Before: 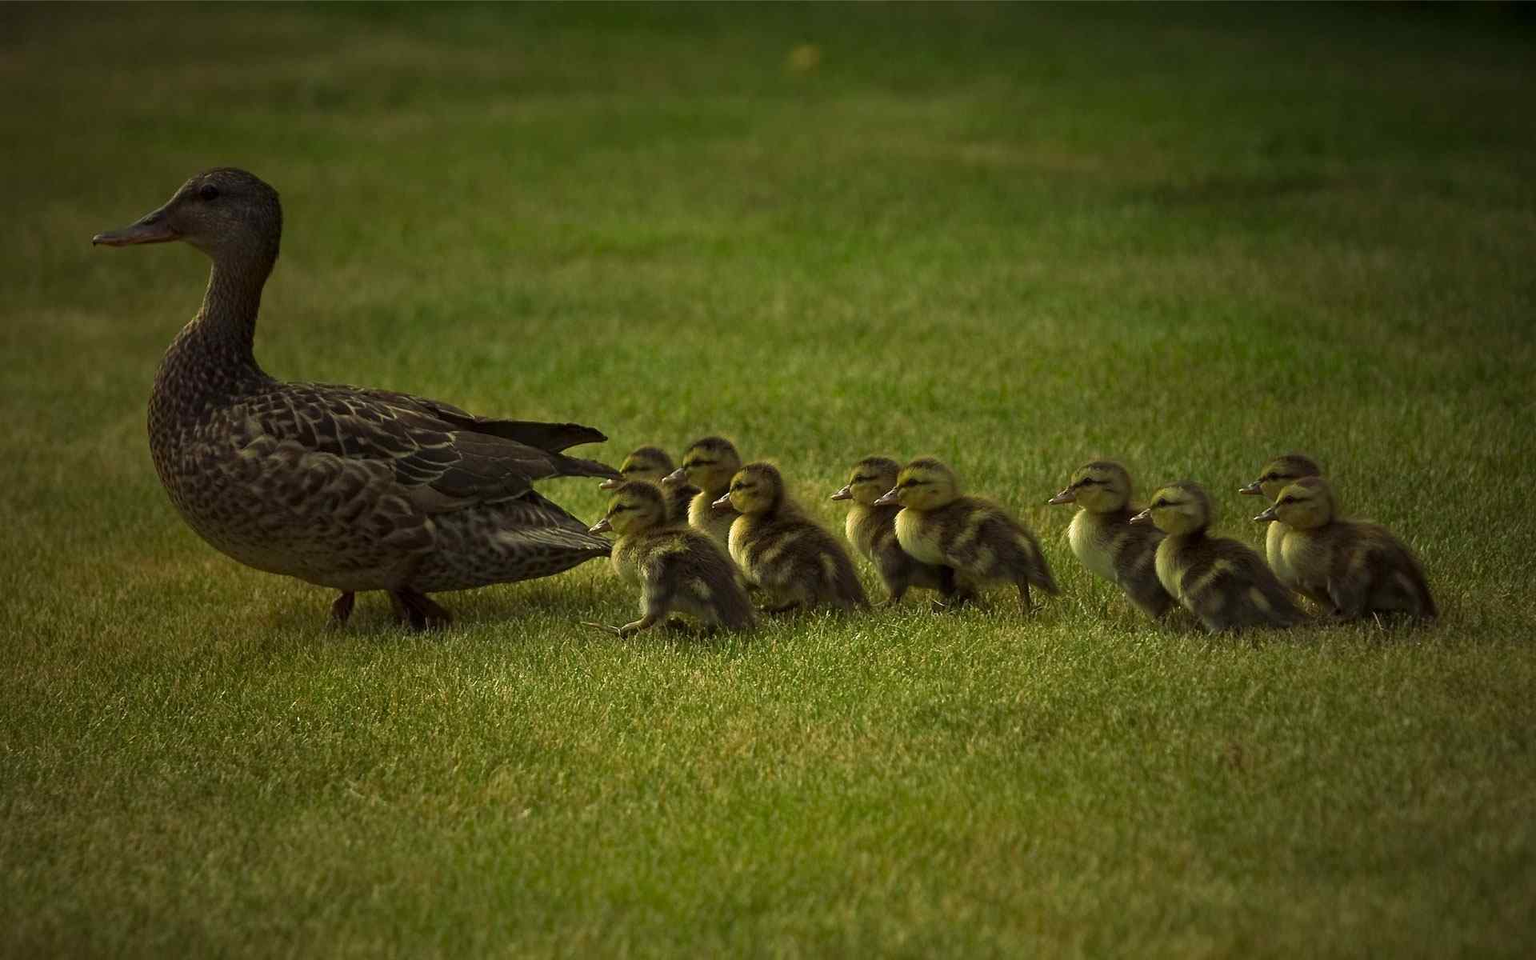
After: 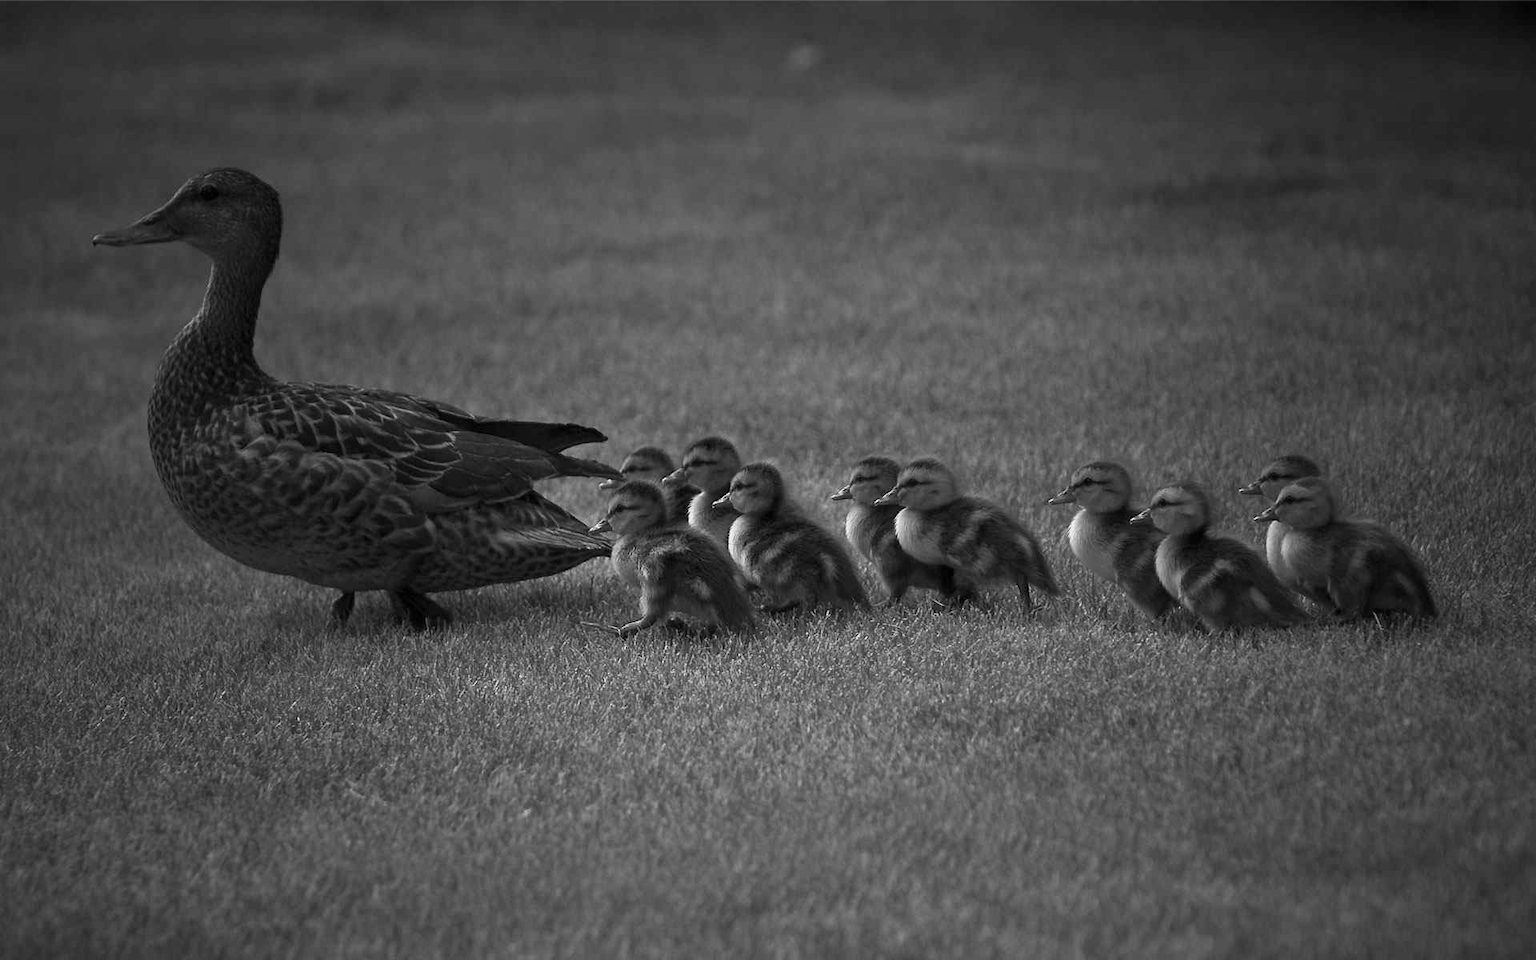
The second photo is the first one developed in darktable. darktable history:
monochrome: a -4.13, b 5.16, size 1
